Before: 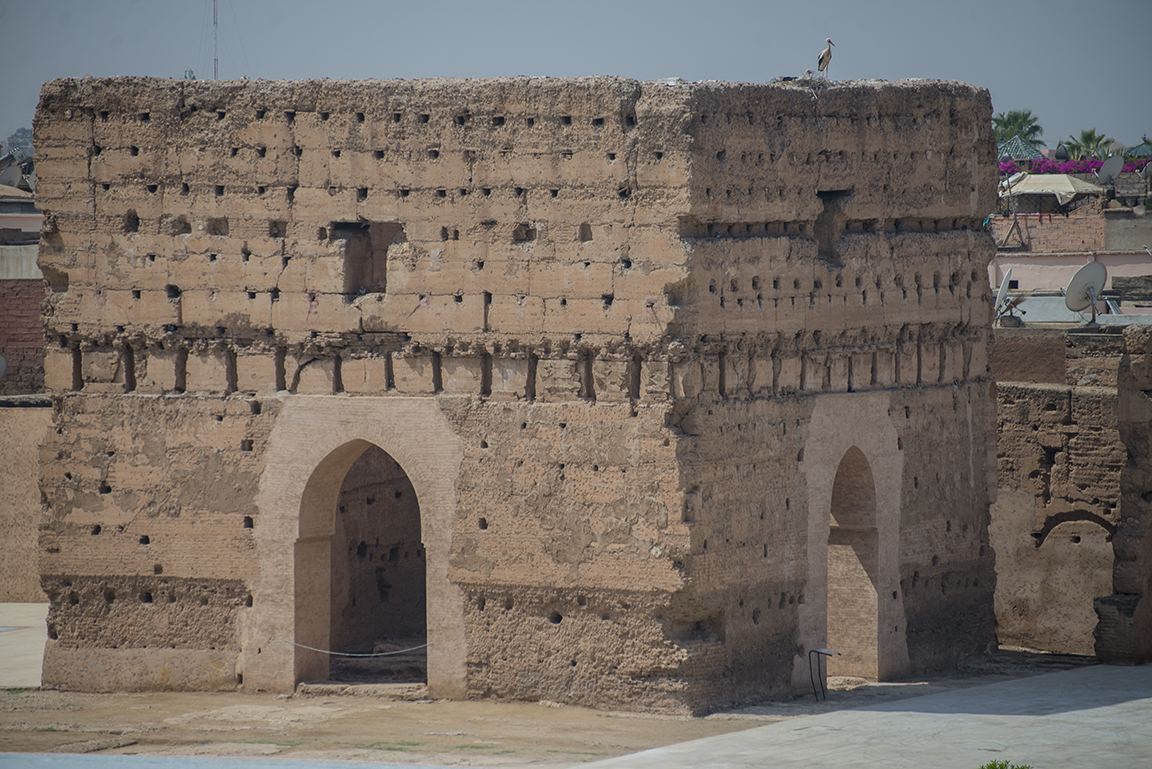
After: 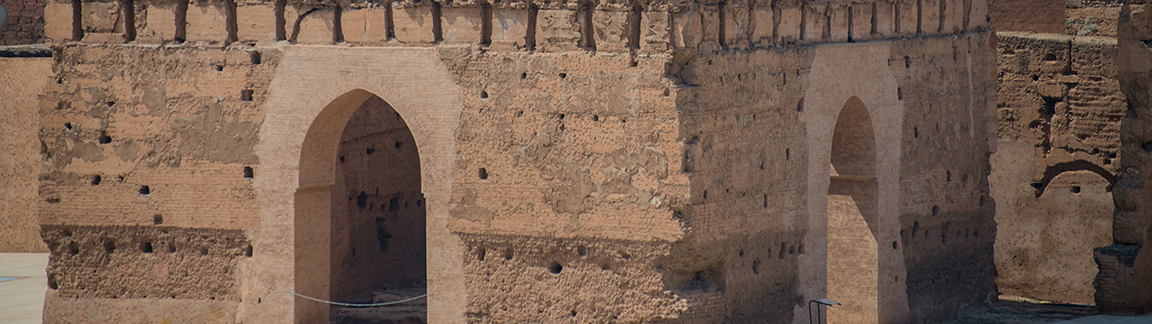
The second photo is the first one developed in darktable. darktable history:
crop: top 45.551%, bottom 12.262%
velvia: on, module defaults
exposure: black level correction 0, compensate exposure bias true, compensate highlight preservation false
